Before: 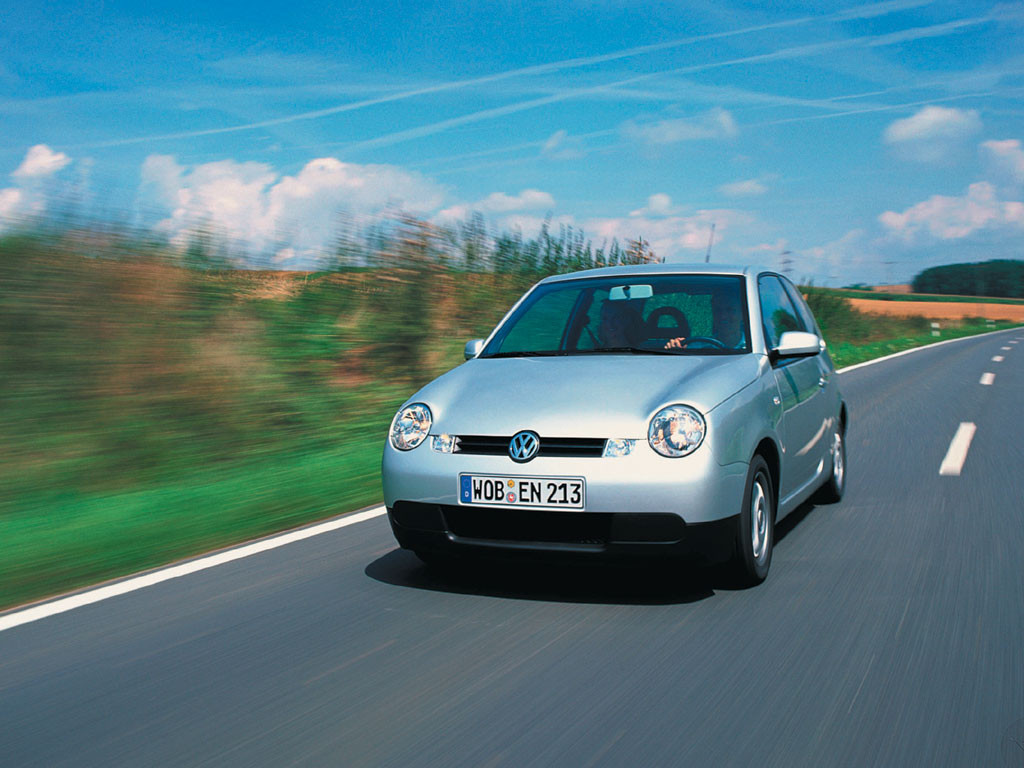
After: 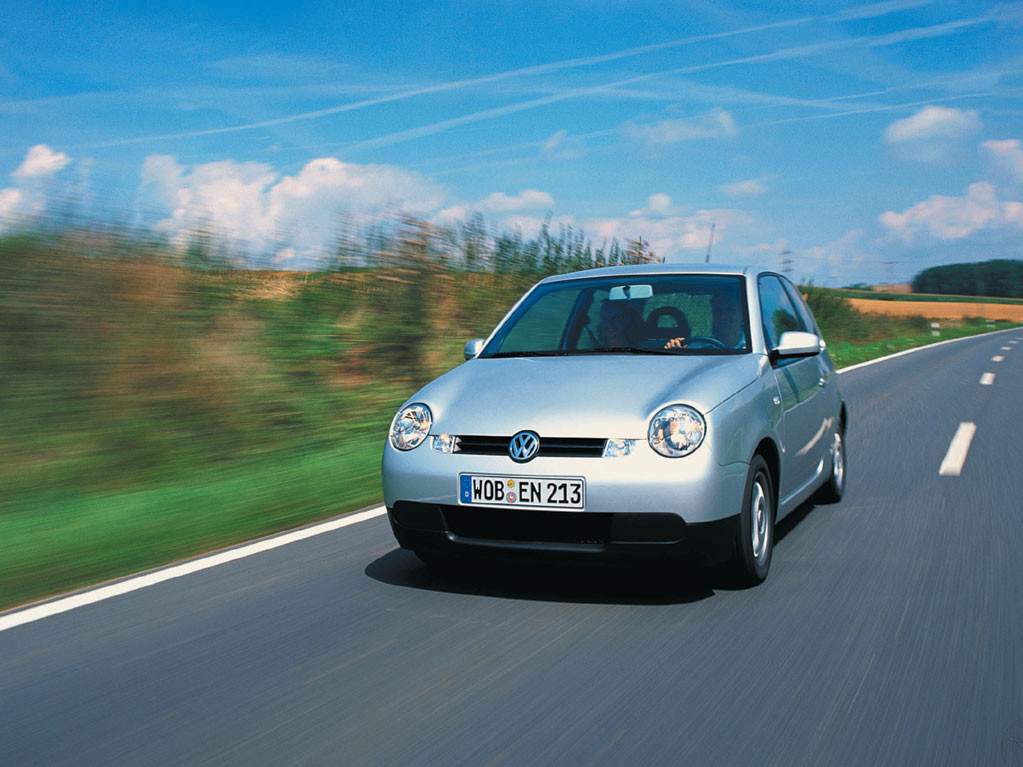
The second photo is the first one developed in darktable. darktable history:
color contrast: green-magenta contrast 0.8, blue-yellow contrast 1.1, unbound 0
